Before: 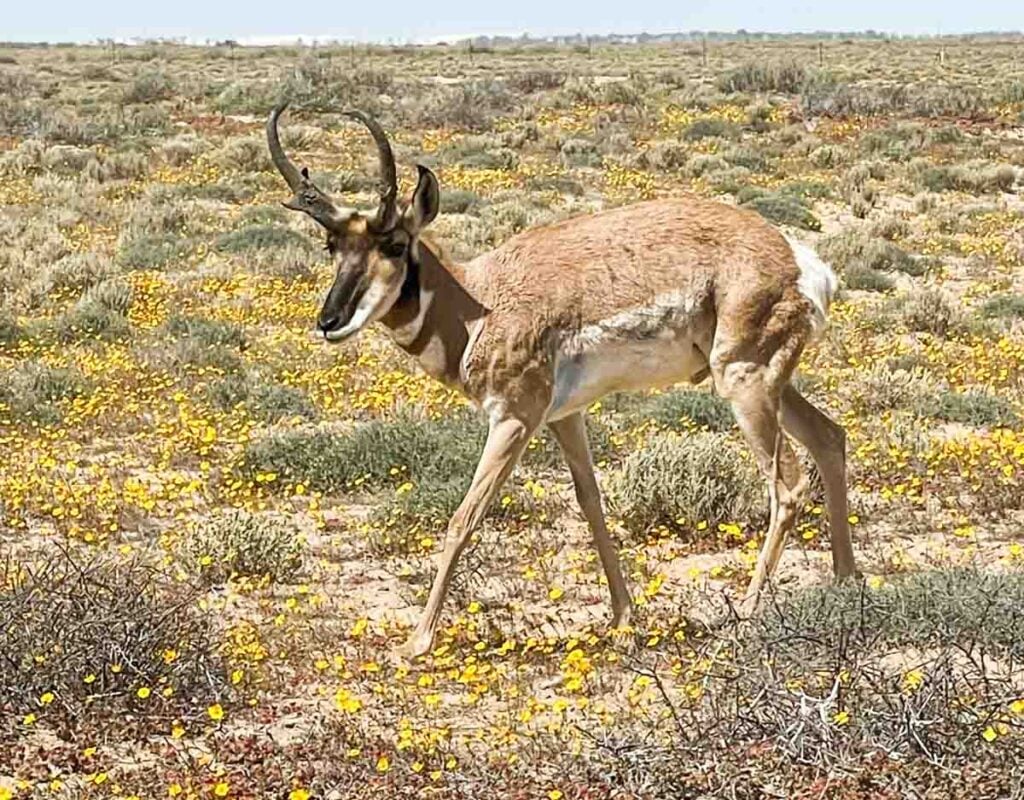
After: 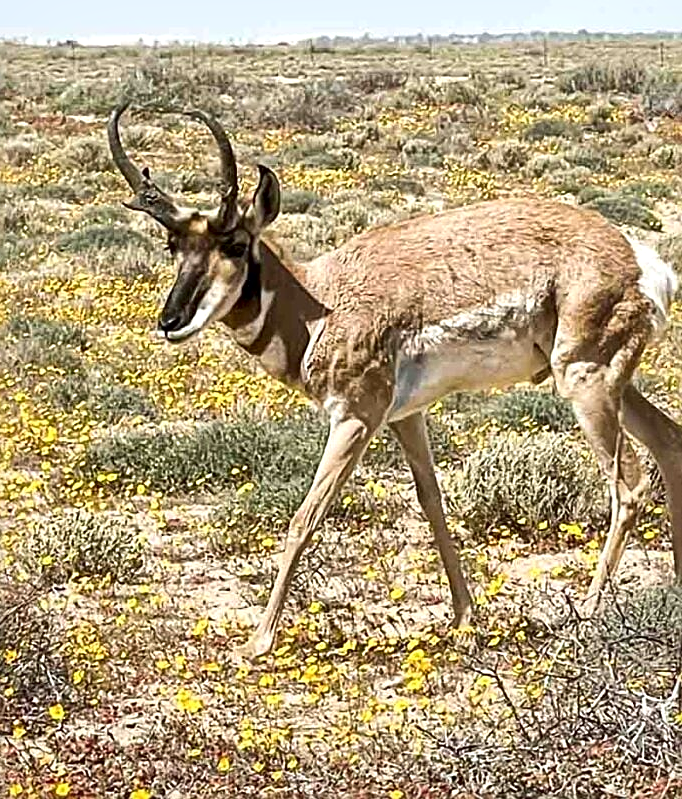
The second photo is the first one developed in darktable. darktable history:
local contrast: mode bilateral grid, contrast 25, coarseness 60, detail 151%, midtone range 0.2
shadows and highlights: radius 93.07, shadows -14.46, white point adjustment 0.23, highlights 31.48, compress 48.23%, highlights color adjustment 52.79%, soften with gaussian
sharpen: on, module defaults
crop and rotate: left 15.546%, right 17.787%
